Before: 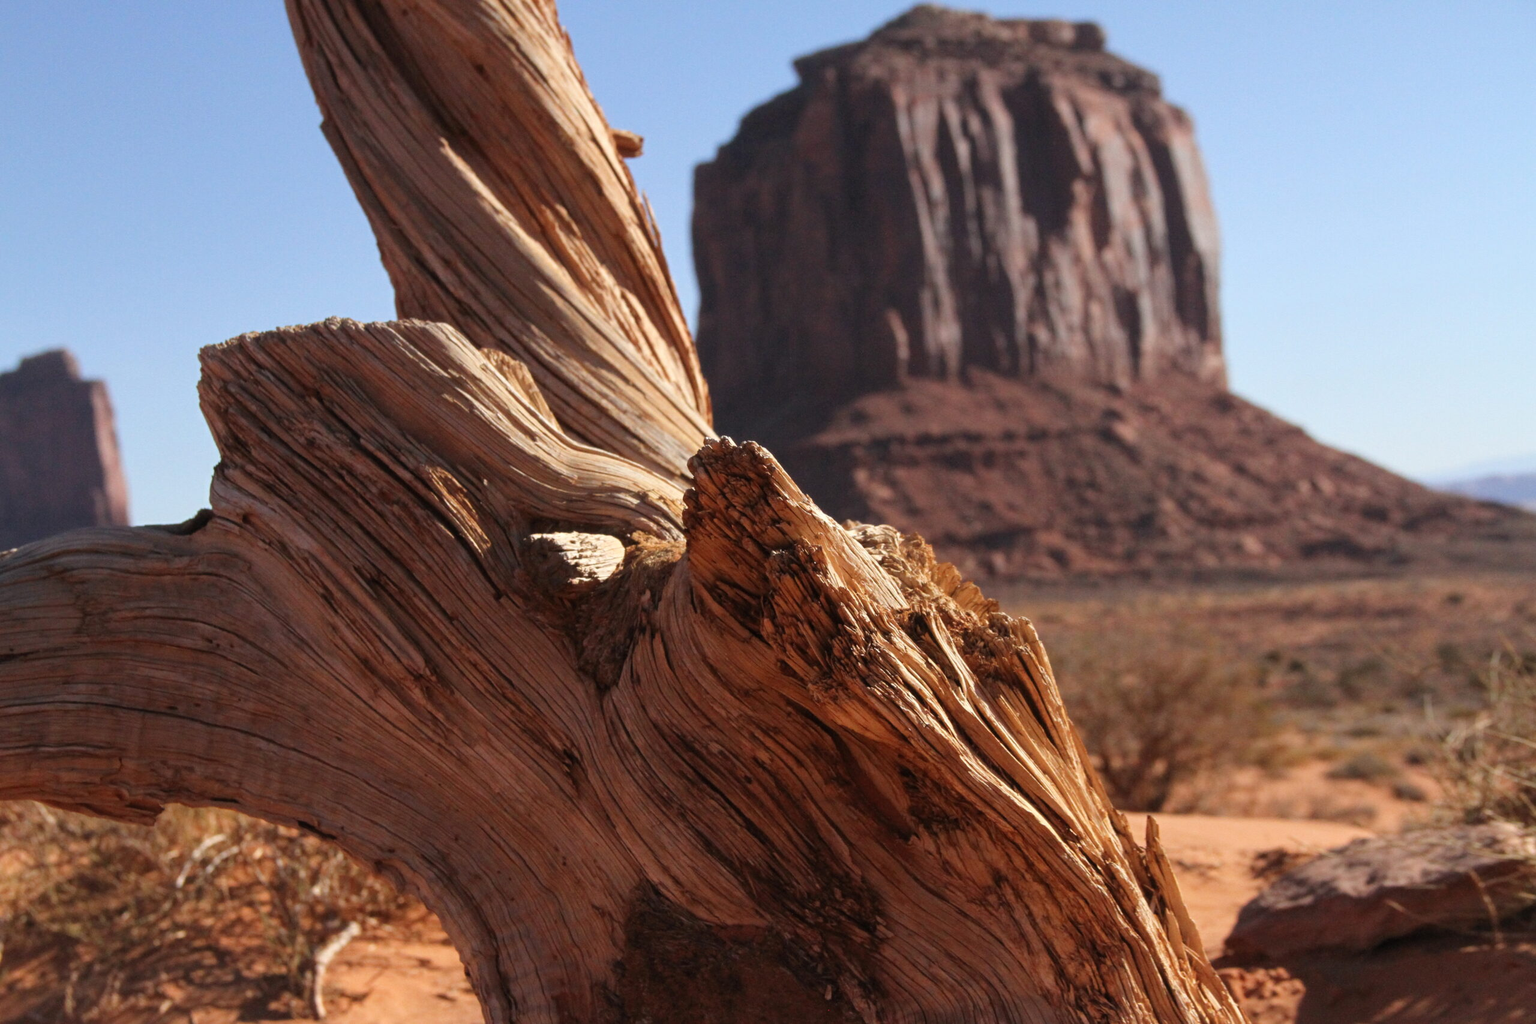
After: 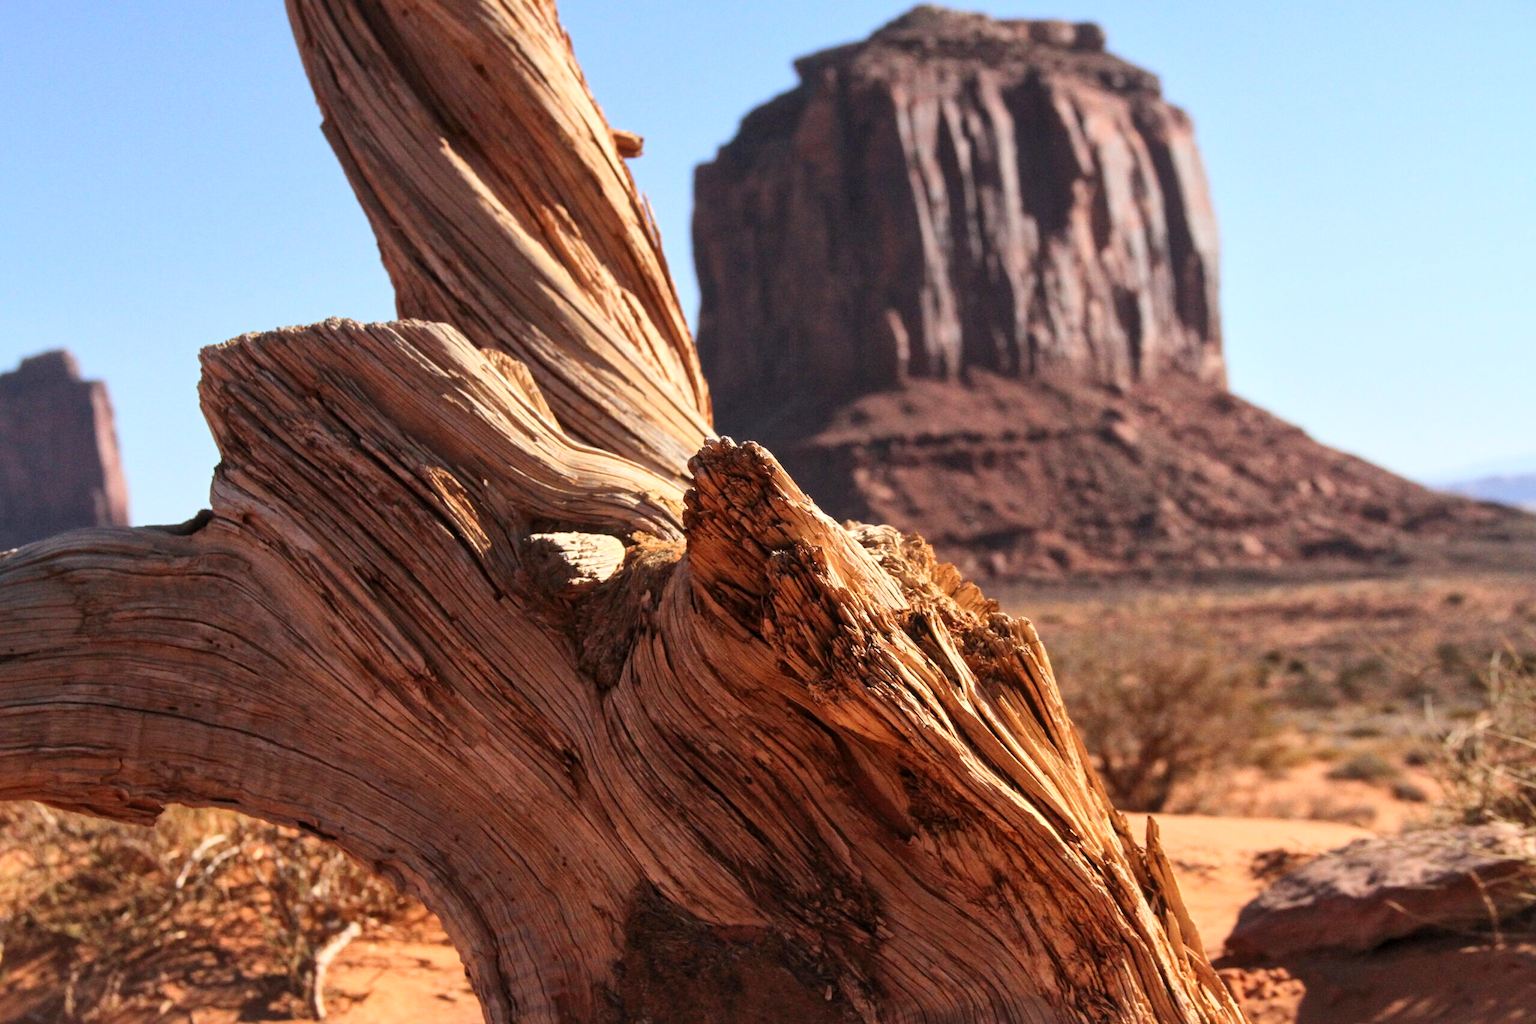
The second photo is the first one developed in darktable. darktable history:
contrast brightness saturation: contrast 0.2, brightness 0.155, saturation 0.227
local contrast: mode bilateral grid, contrast 21, coarseness 51, detail 132%, midtone range 0.2
